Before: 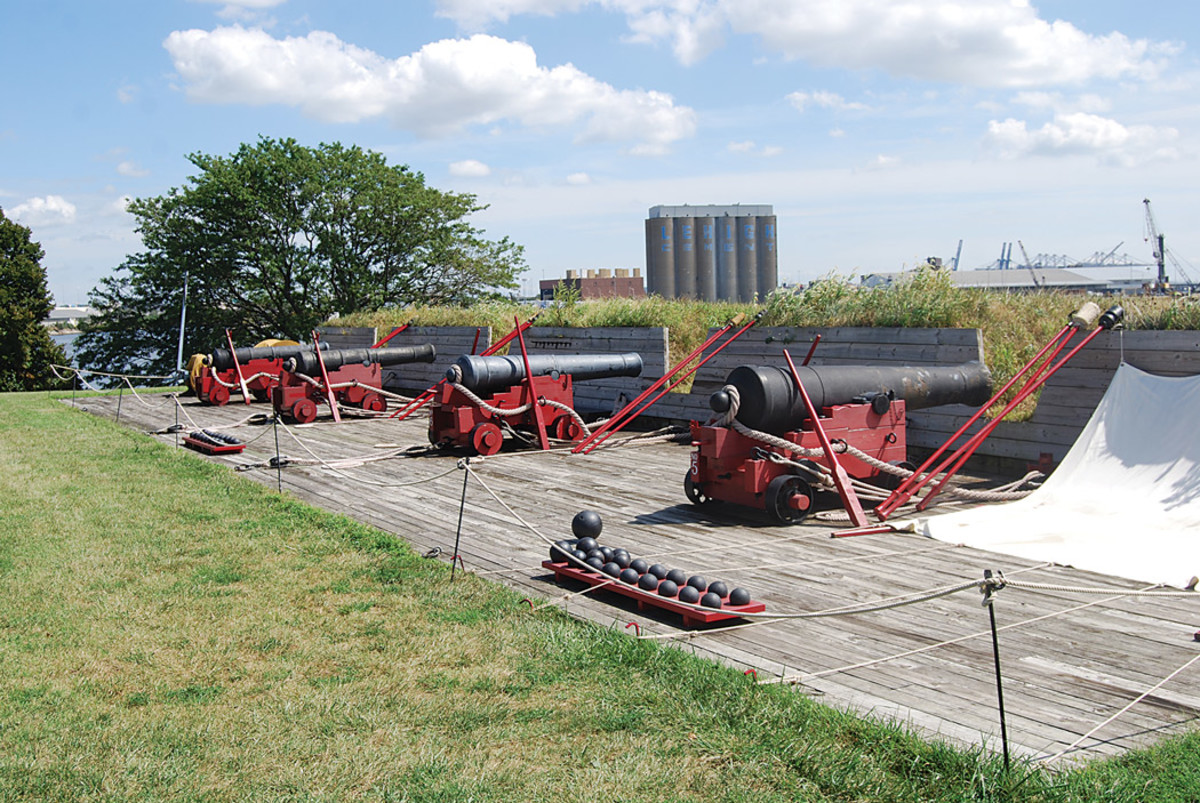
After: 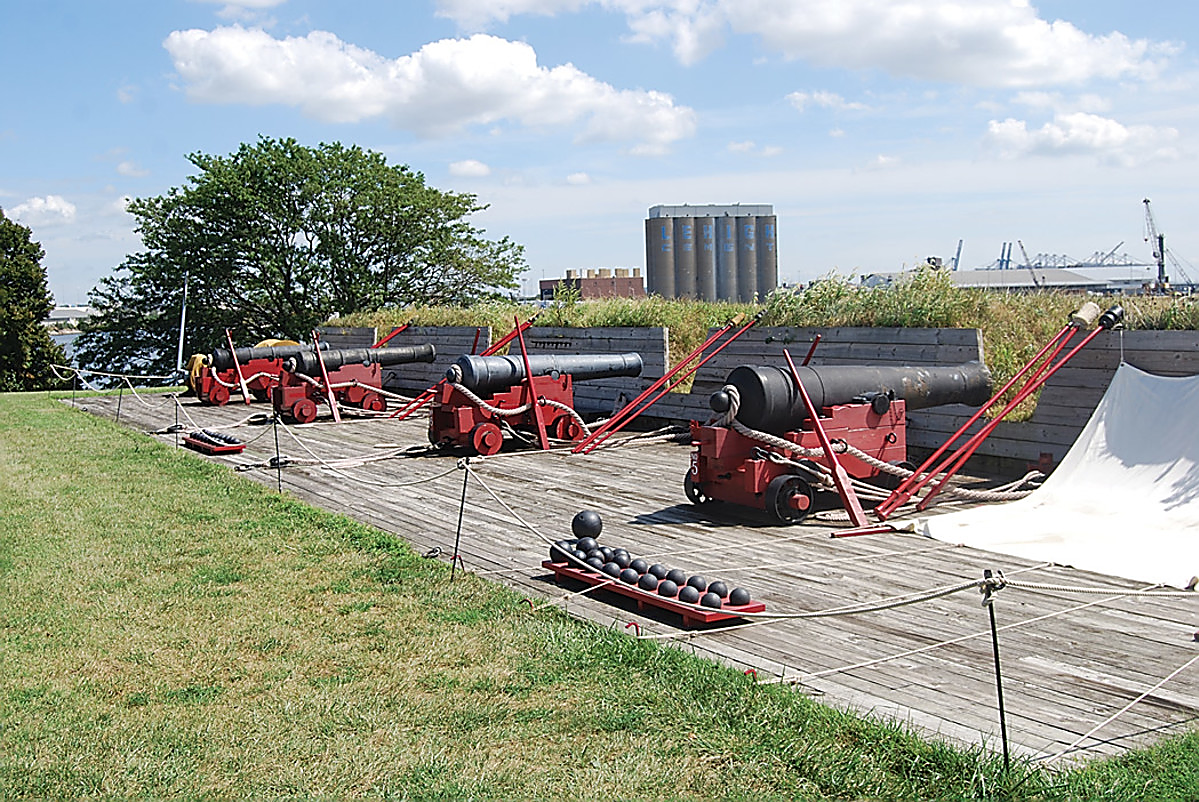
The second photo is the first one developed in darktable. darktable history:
sharpen: radius 1.4, amount 1.25, threshold 0.7
